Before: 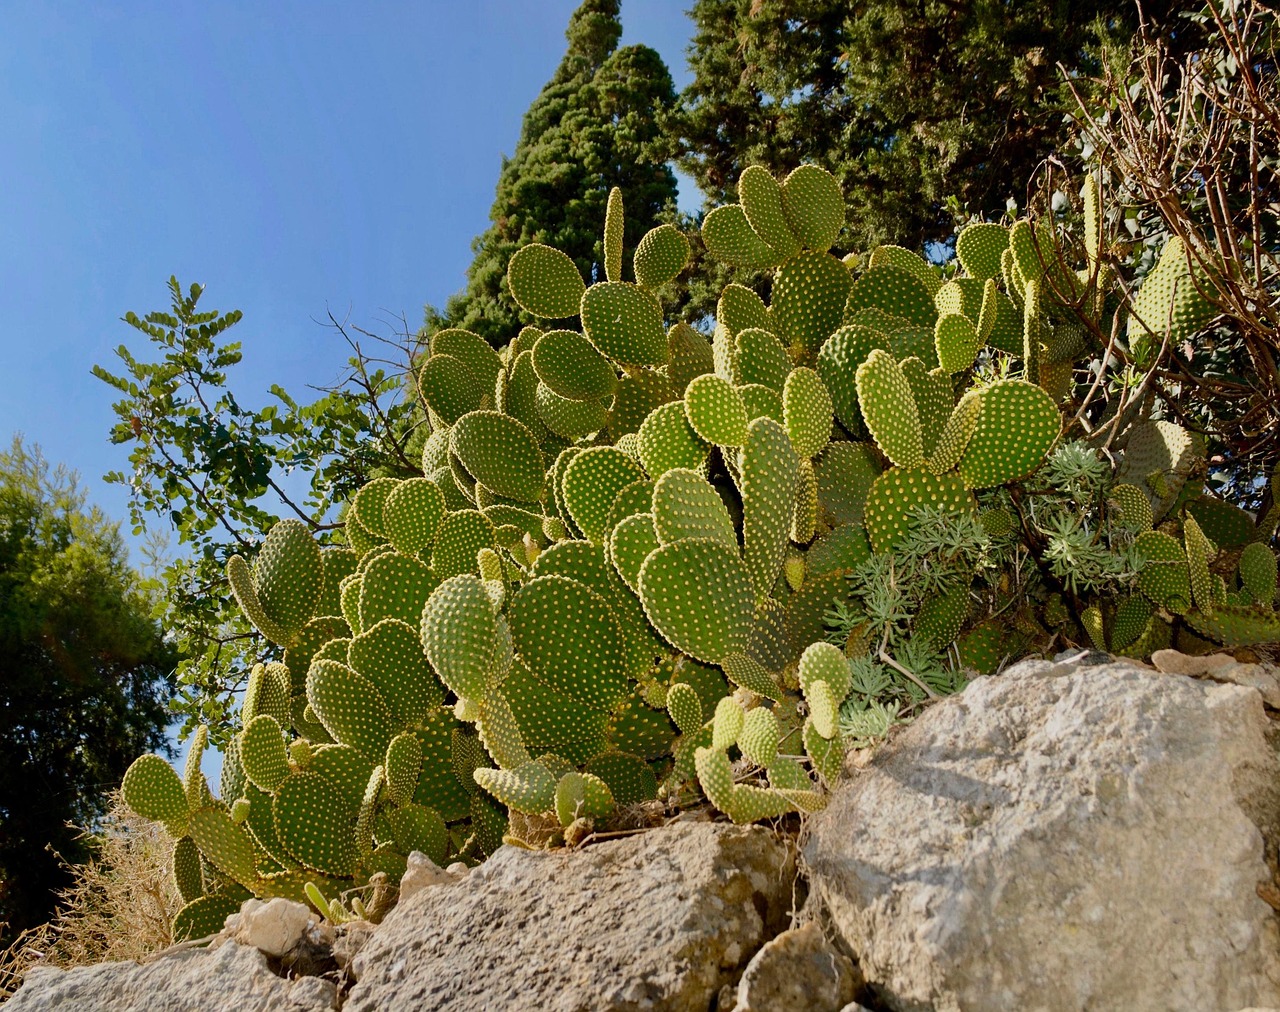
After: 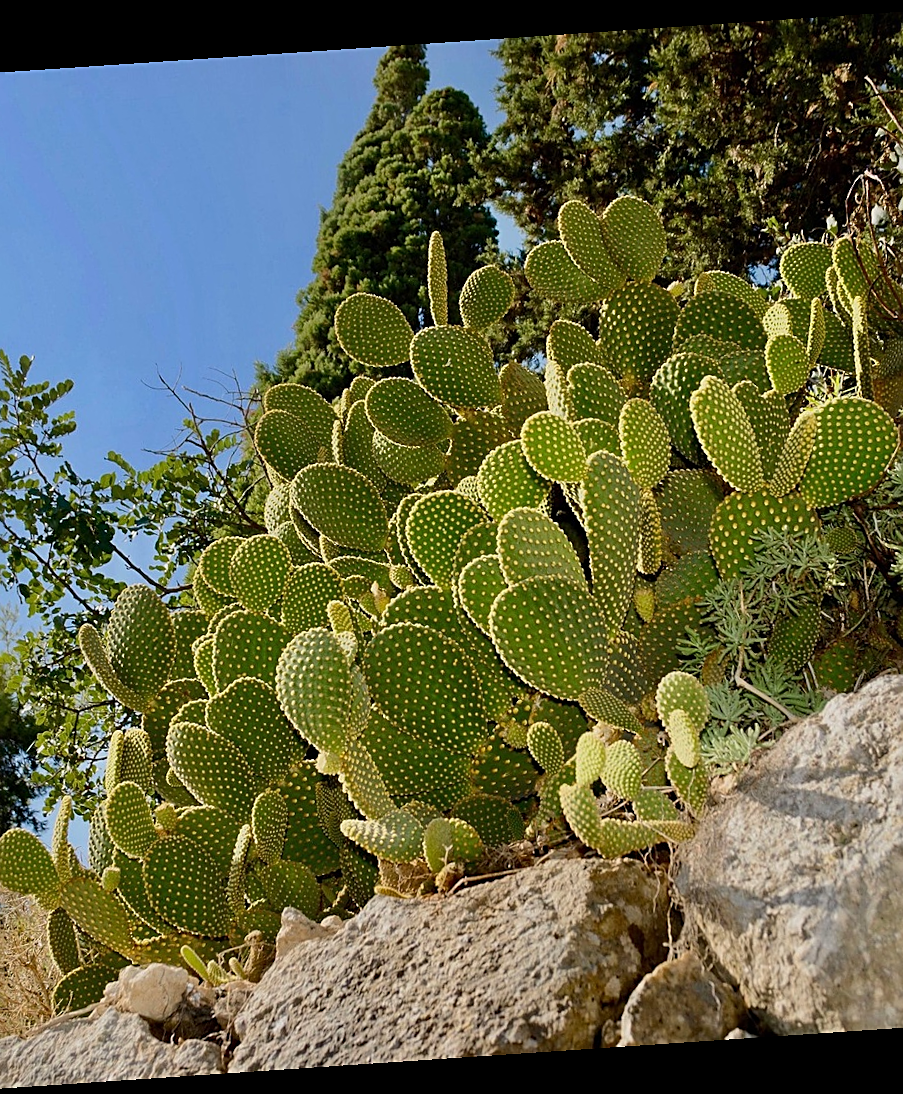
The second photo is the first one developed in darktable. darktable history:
rgb levels: preserve colors max RGB
rotate and perspective: rotation -4.2°, shear 0.006, automatic cropping off
crop and rotate: left 14.292%, right 19.041%
sharpen: on, module defaults
